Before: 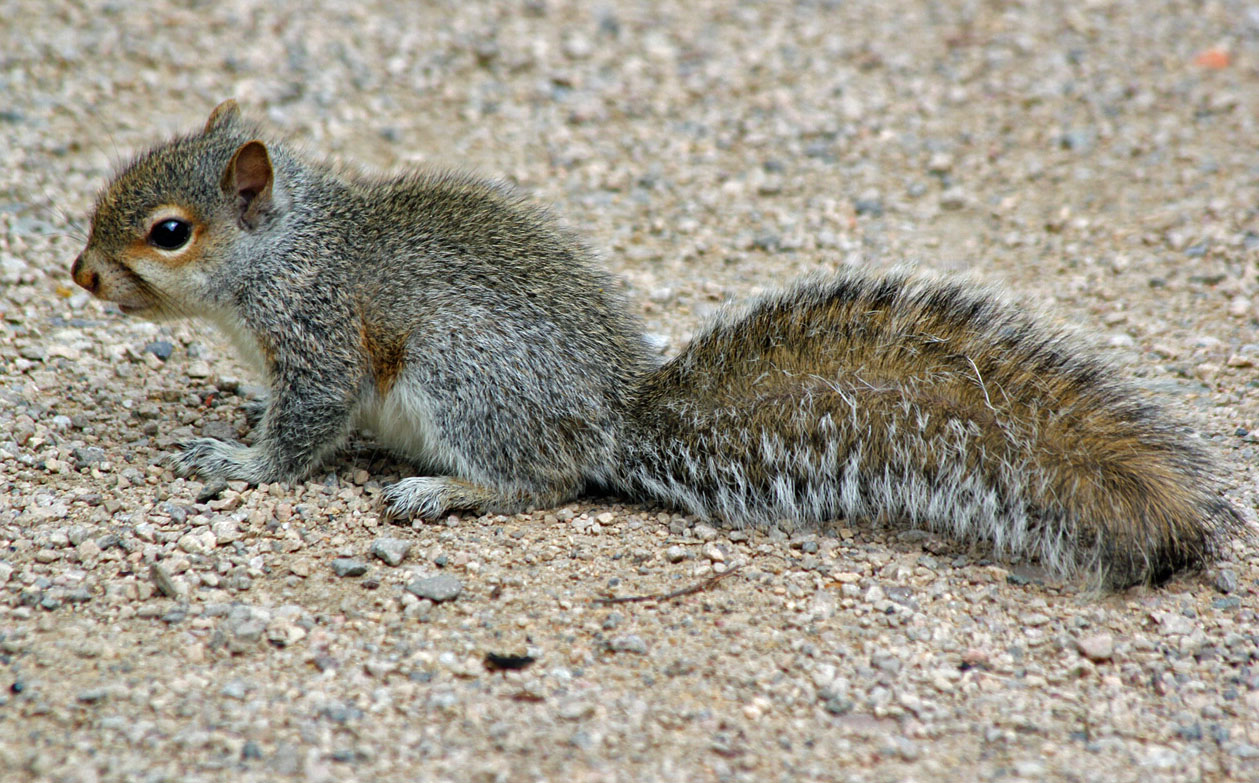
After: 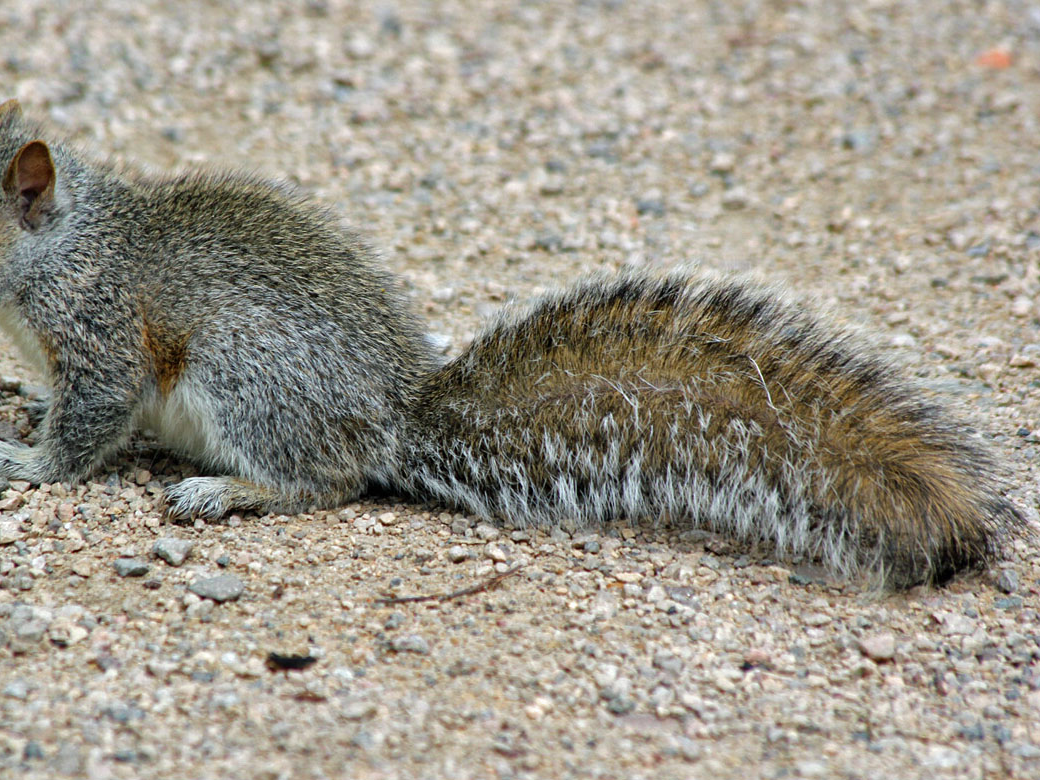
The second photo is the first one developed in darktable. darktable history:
crop: left 17.357%, bottom 0.016%
